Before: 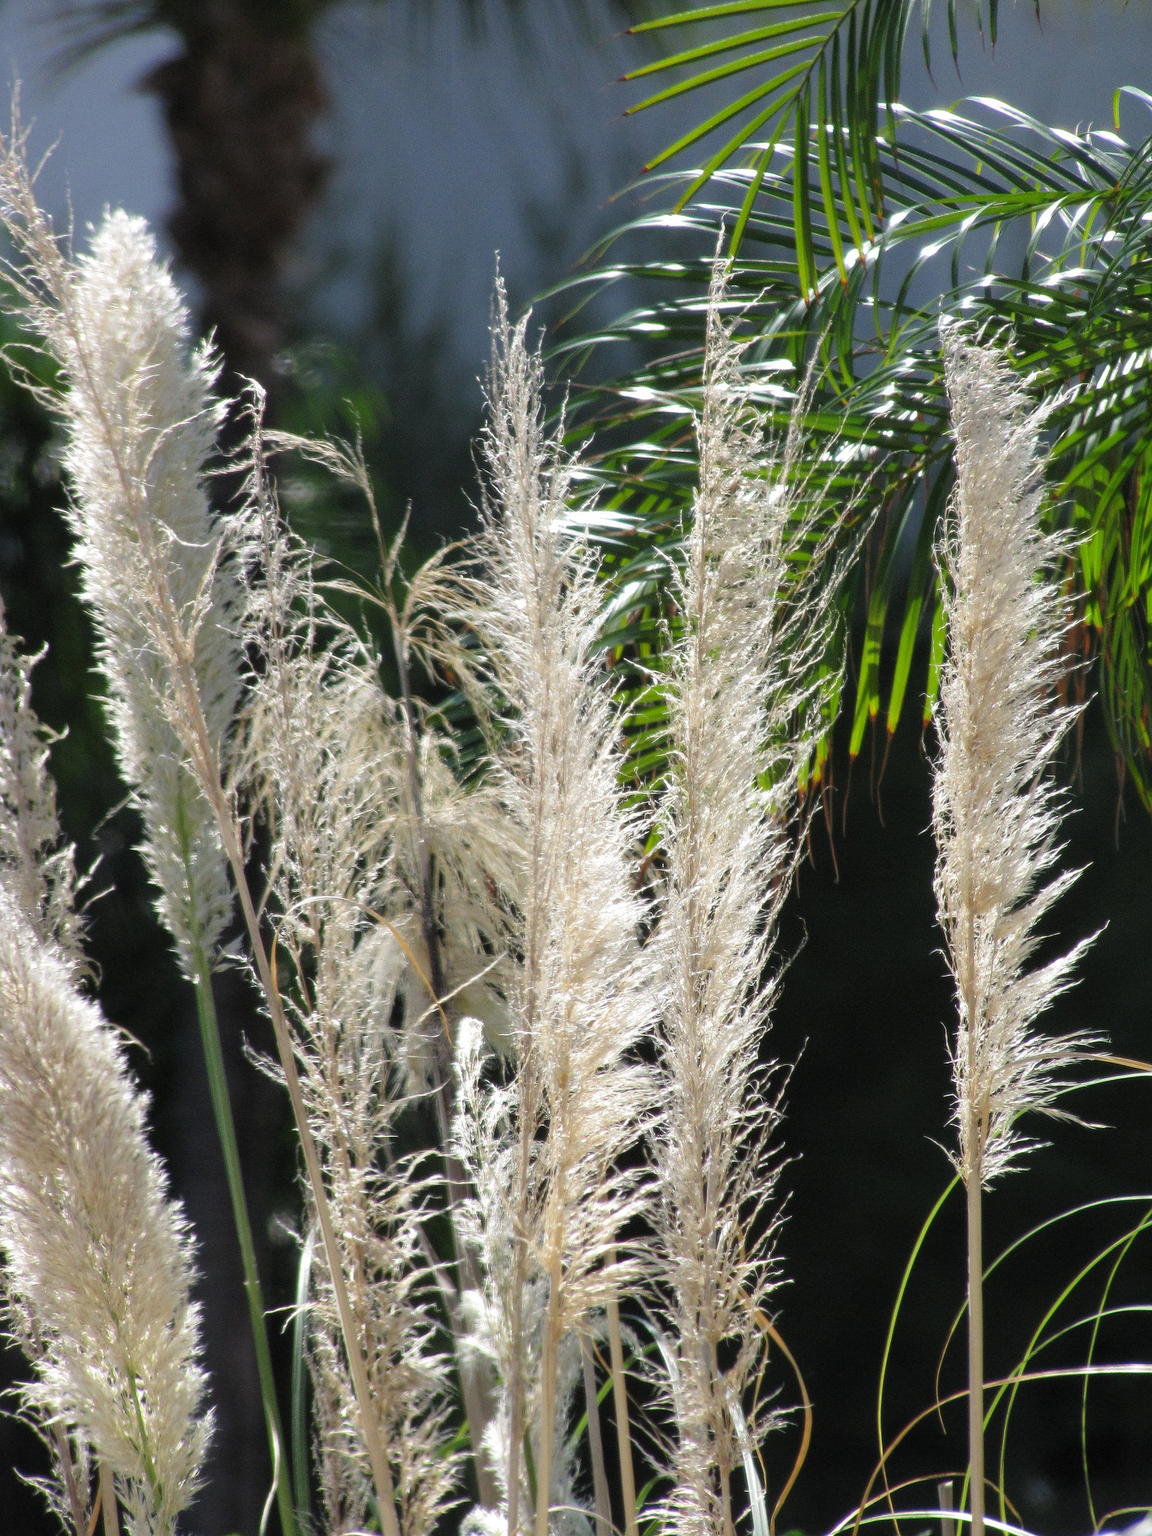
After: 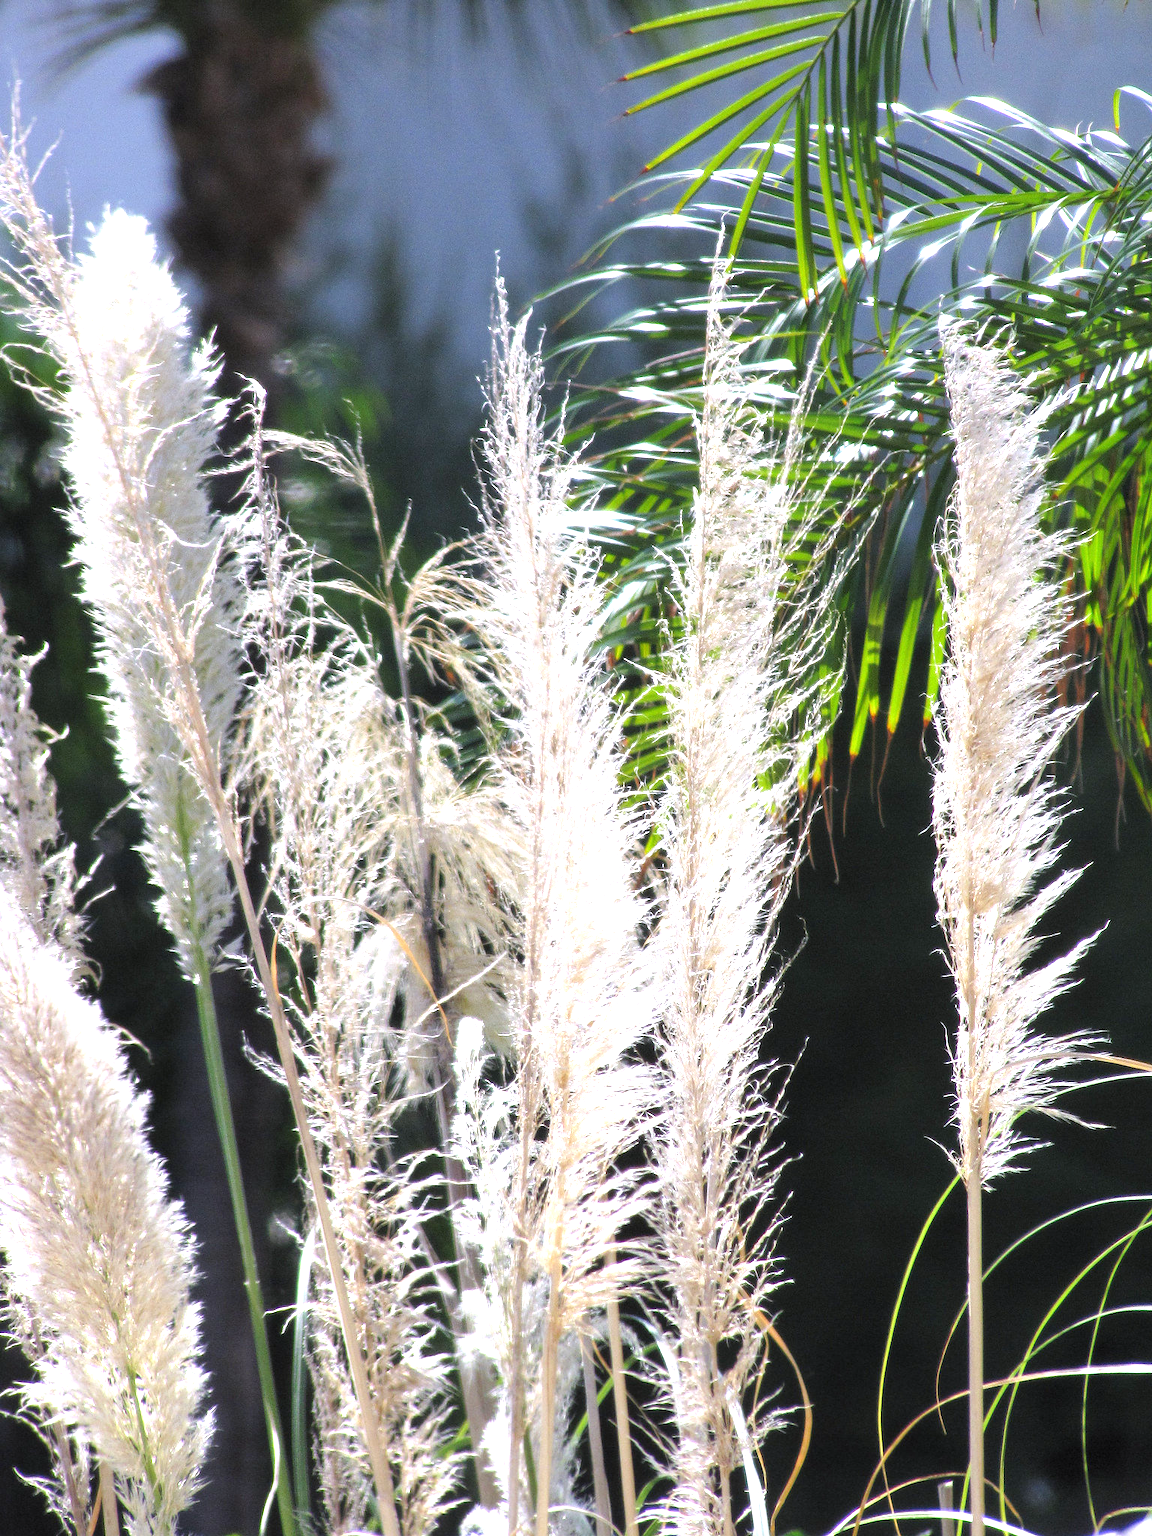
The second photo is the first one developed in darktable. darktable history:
exposure: exposure 1 EV, compensate highlight preservation false
white balance: red 1.004, blue 1.096
